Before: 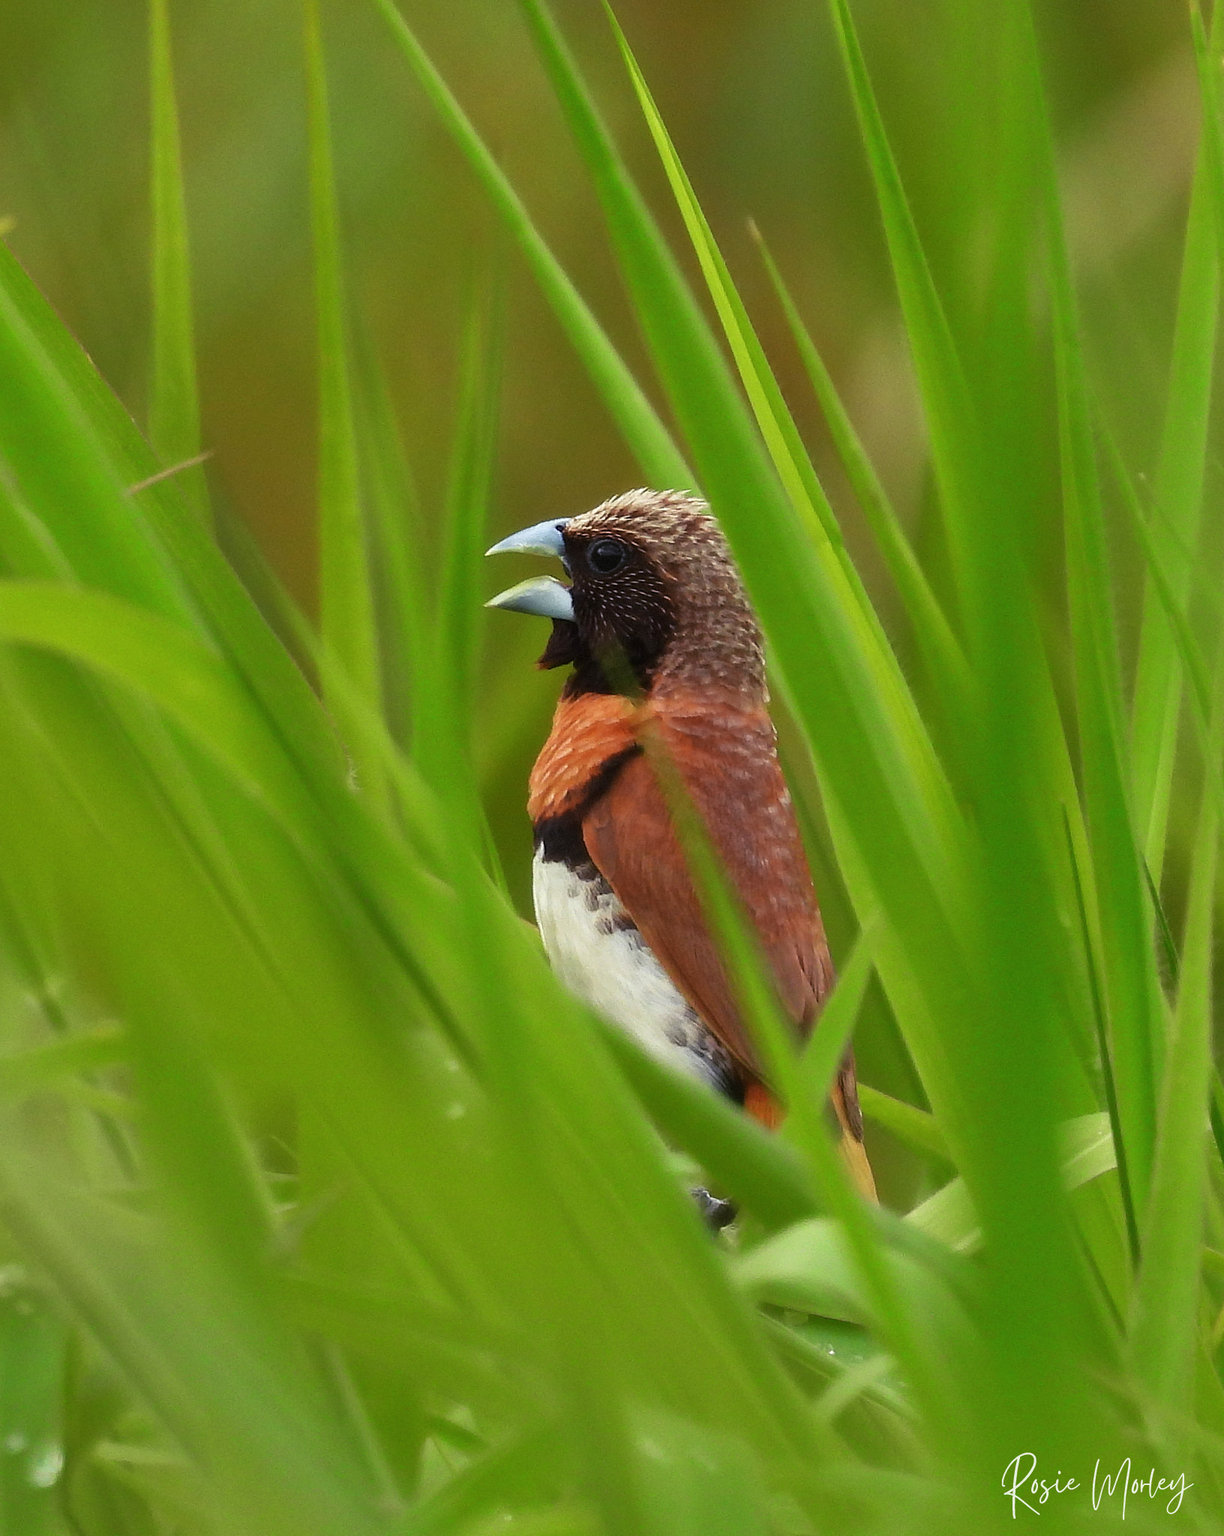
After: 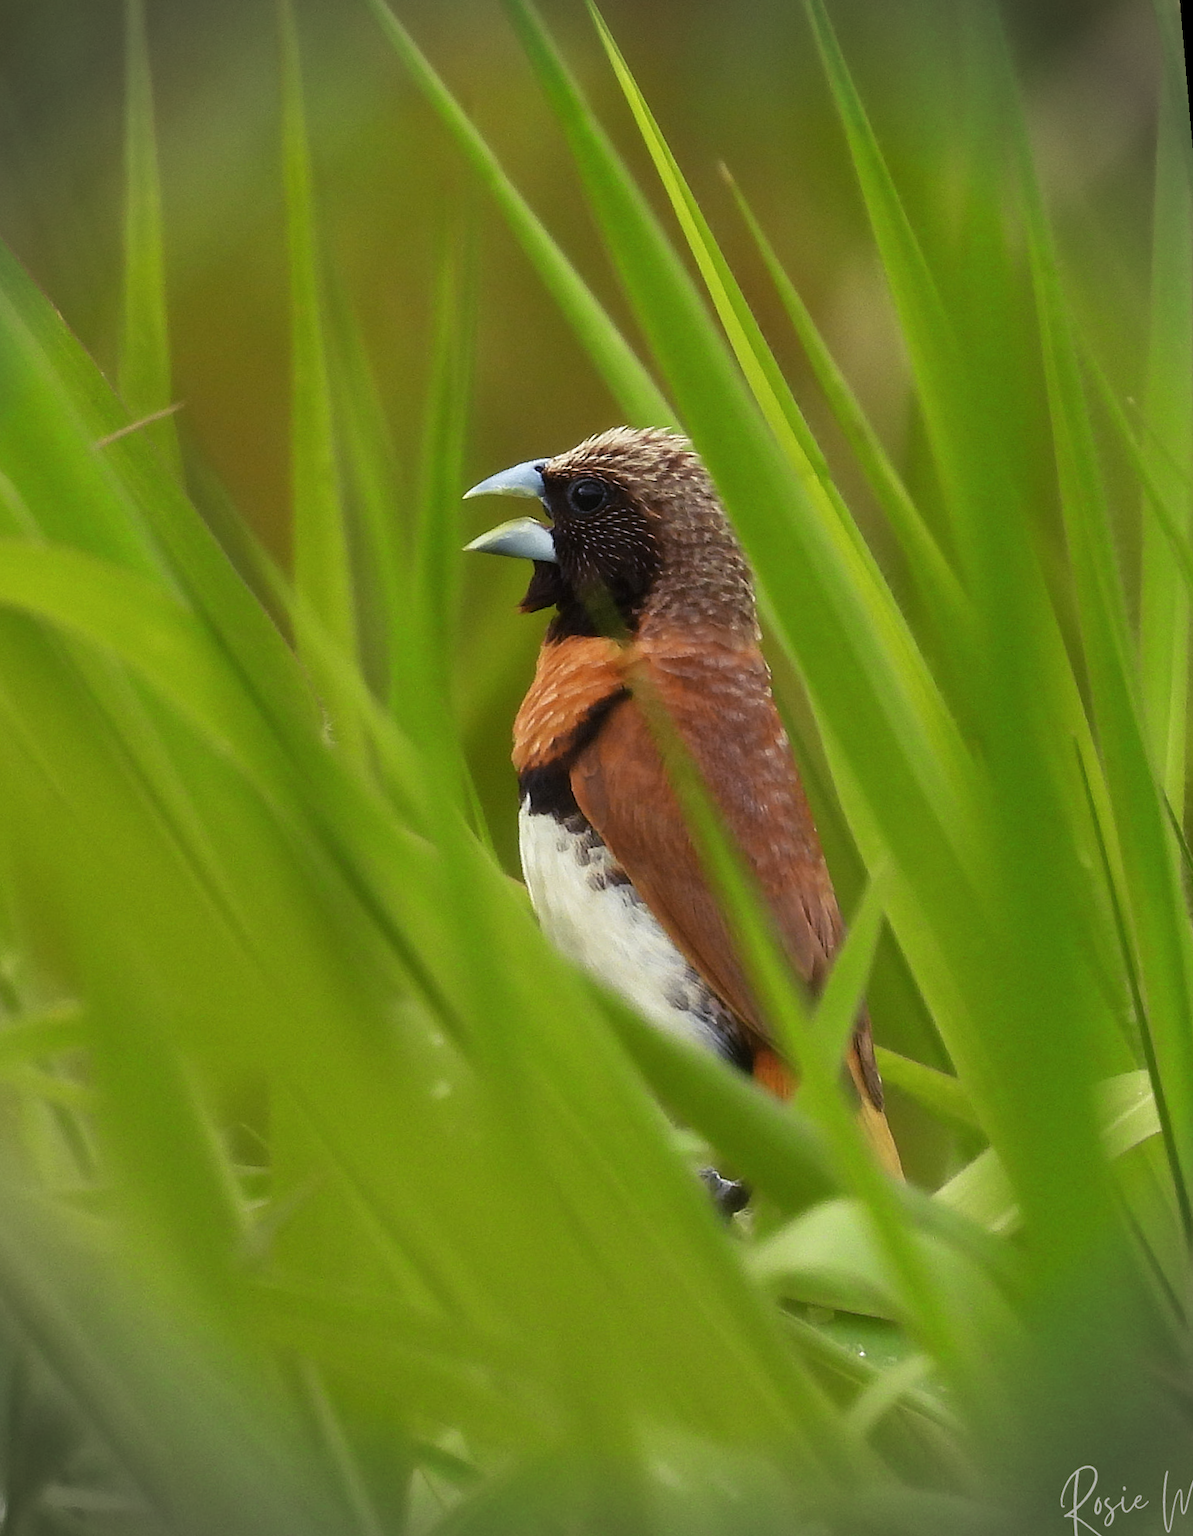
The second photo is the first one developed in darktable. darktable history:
color contrast: green-magenta contrast 0.81
rotate and perspective: rotation -1.68°, lens shift (vertical) -0.146, crop left 0.049, crop right 0.912, crop top 0.032, crop bottom 0.96
vignetting: fall-off start 88.03%, fall-off radius 24.9%
